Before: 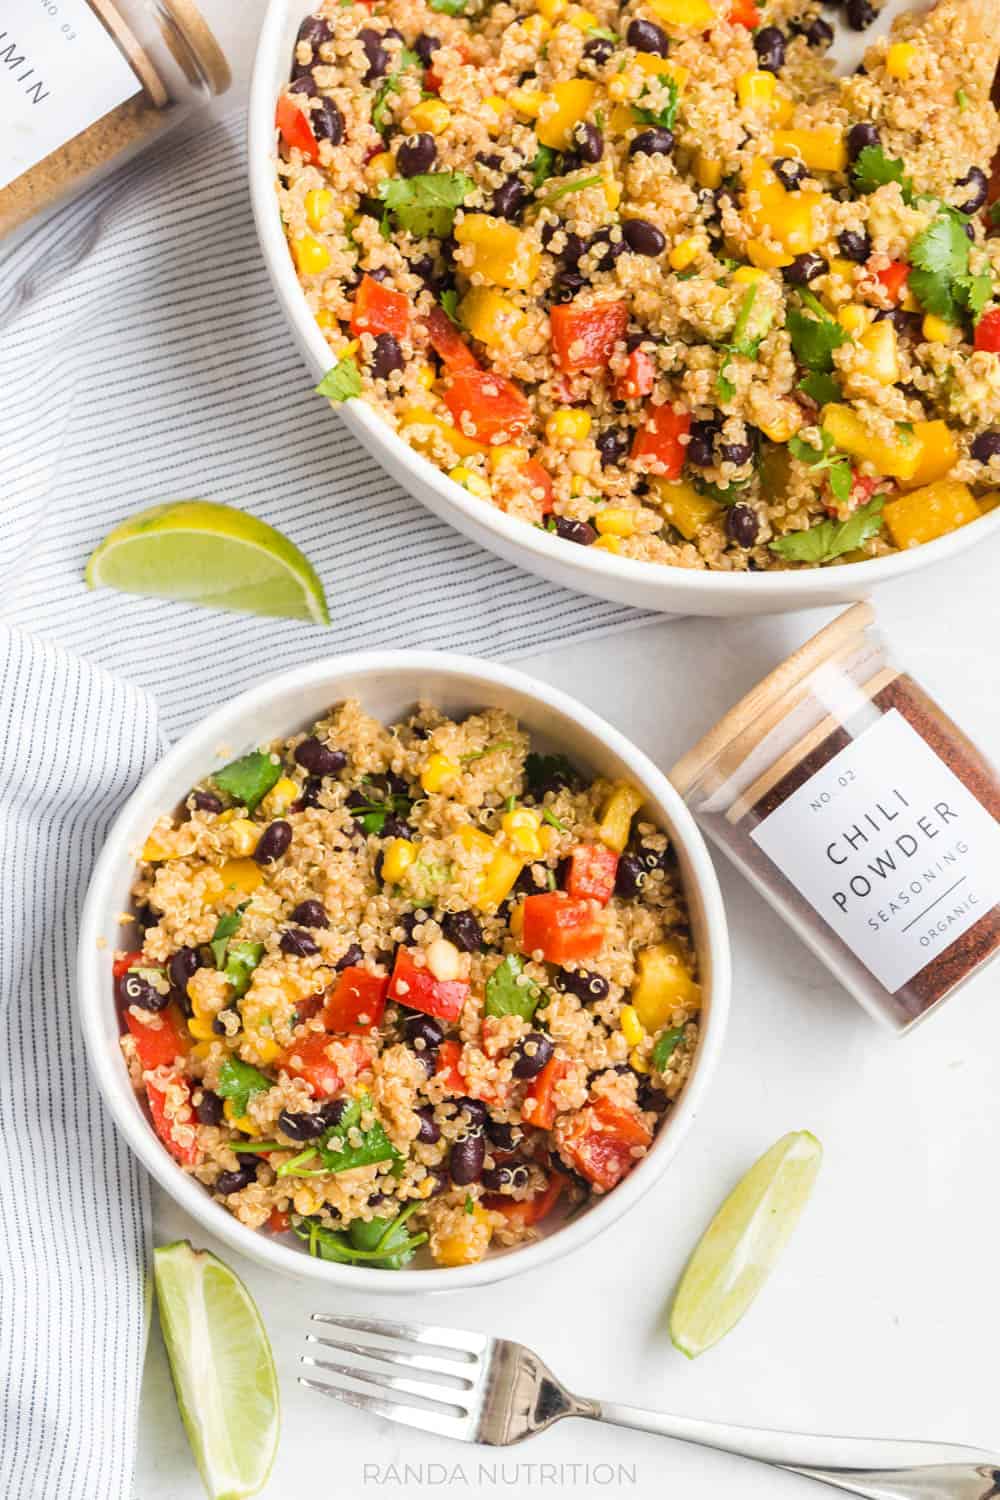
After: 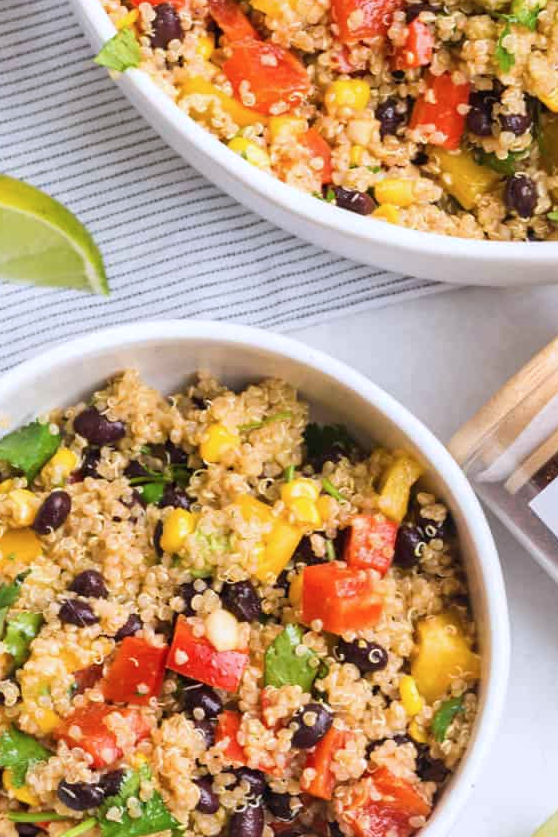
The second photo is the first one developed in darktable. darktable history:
crop and rotate: left 22.13%, top 22.054%, right 22.026%, bottom 22.102%
color calibration: illuminant as shot in camera, x 0.358, y 0.373, temperature 4628.91 K
